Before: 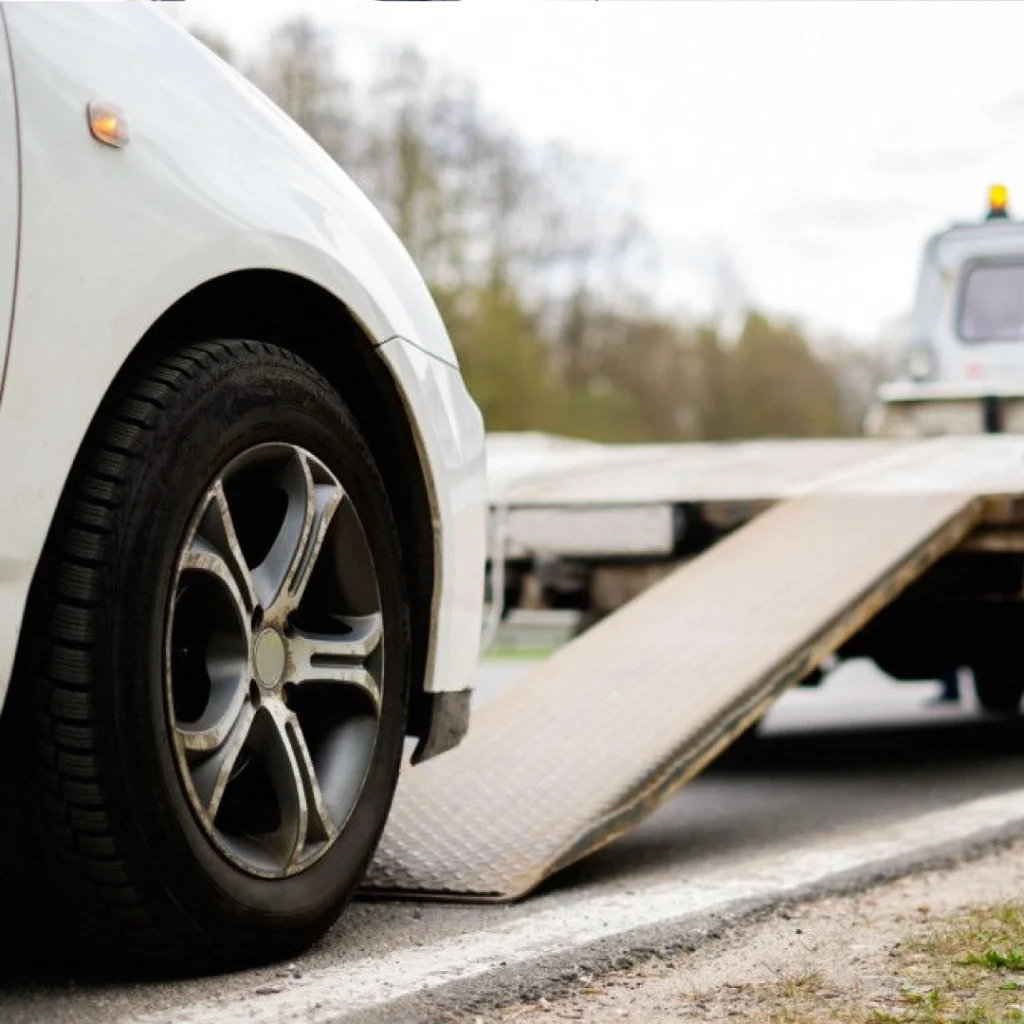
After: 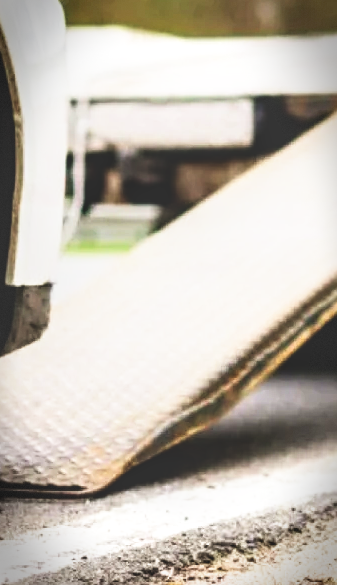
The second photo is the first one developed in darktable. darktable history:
base curve: curves: ch0 [(0, 0.036) (0.007, 0.037) (0.604, 0.887) (1, 1)], preserve colors none
crop: left 40.982%, top 39.662%, right 26.016%, bottom 3.151%
tone curve: curves: ch0 [(0, 0) (0.118, 0.034) (0.182, 0.124) (0.265, 0.214) (0.504, 0.508) (0.783, 0.825) (1, 1)], color space Lab, independent channels, preserve colors none
vignetting: fall-off start 86.64%, brightness -0.592, saturation -0.002, automatic ratio true, dithering 8-bit output
sharpen: amount 0.206
local contrast: detail 130%
color balance rgb: perceptual saturation grading › global saturation 20%, perceptual saturation grading › highlights -25.349%, perceptual saturation grading › shadows 24.307%, global vibrance 20%
